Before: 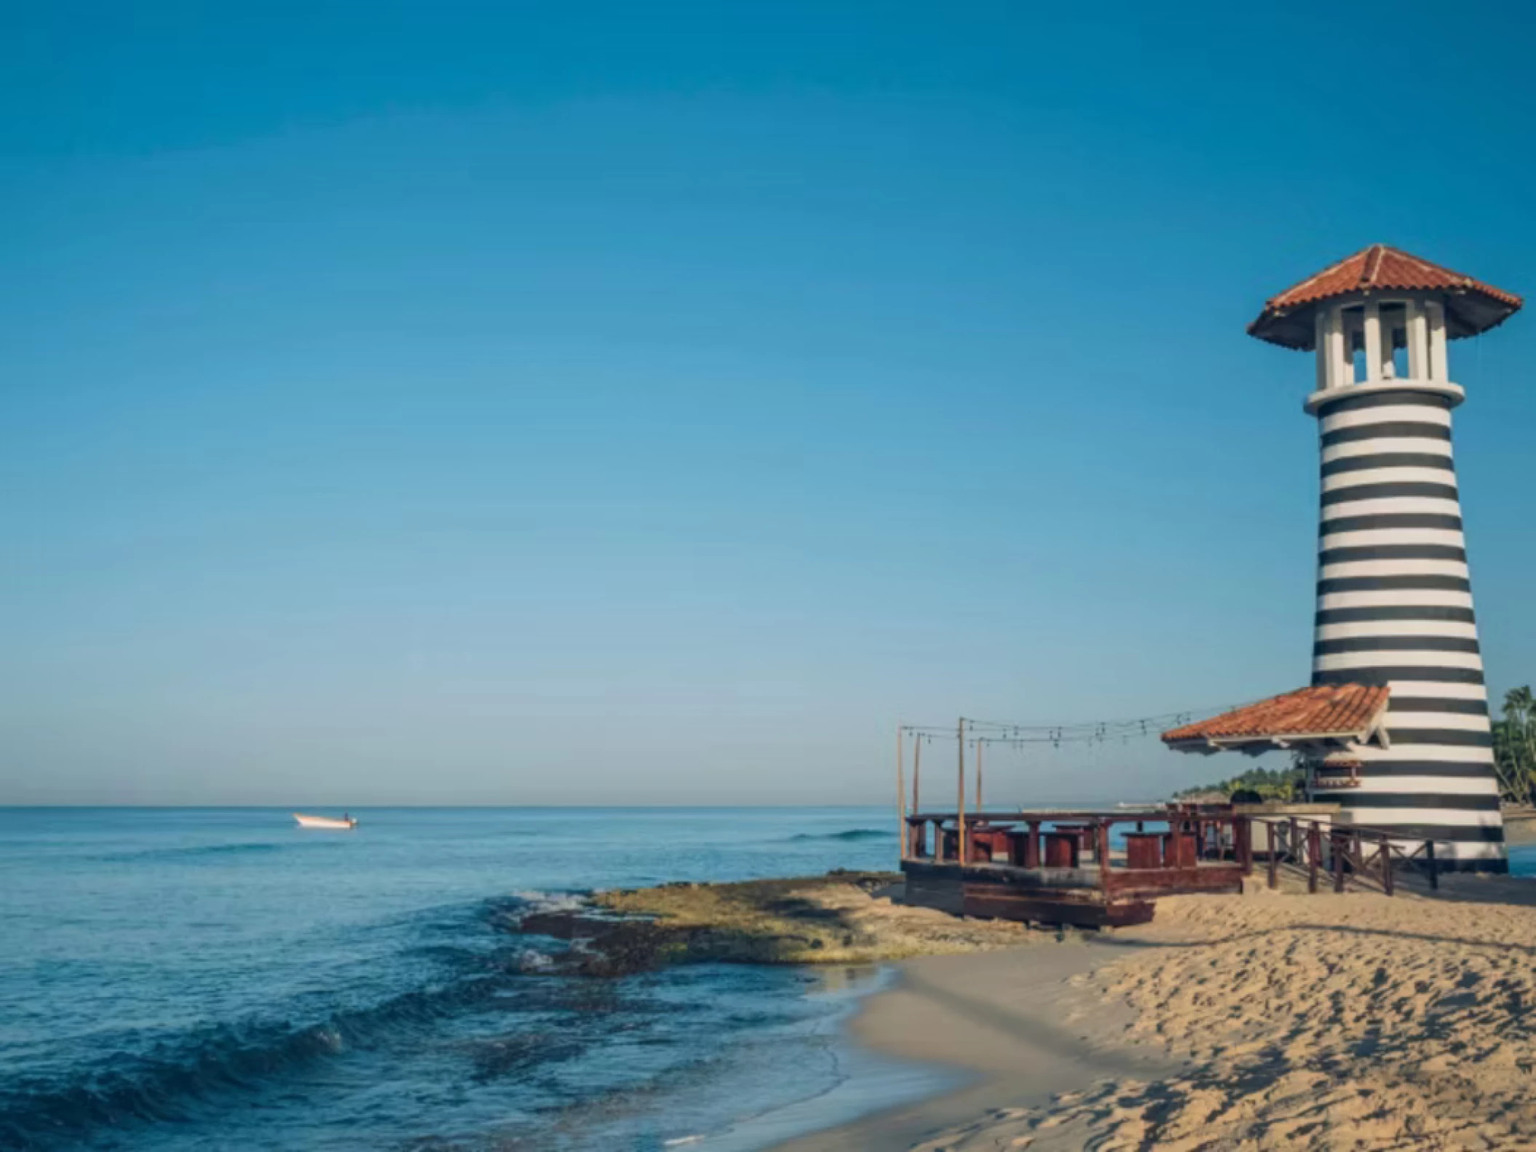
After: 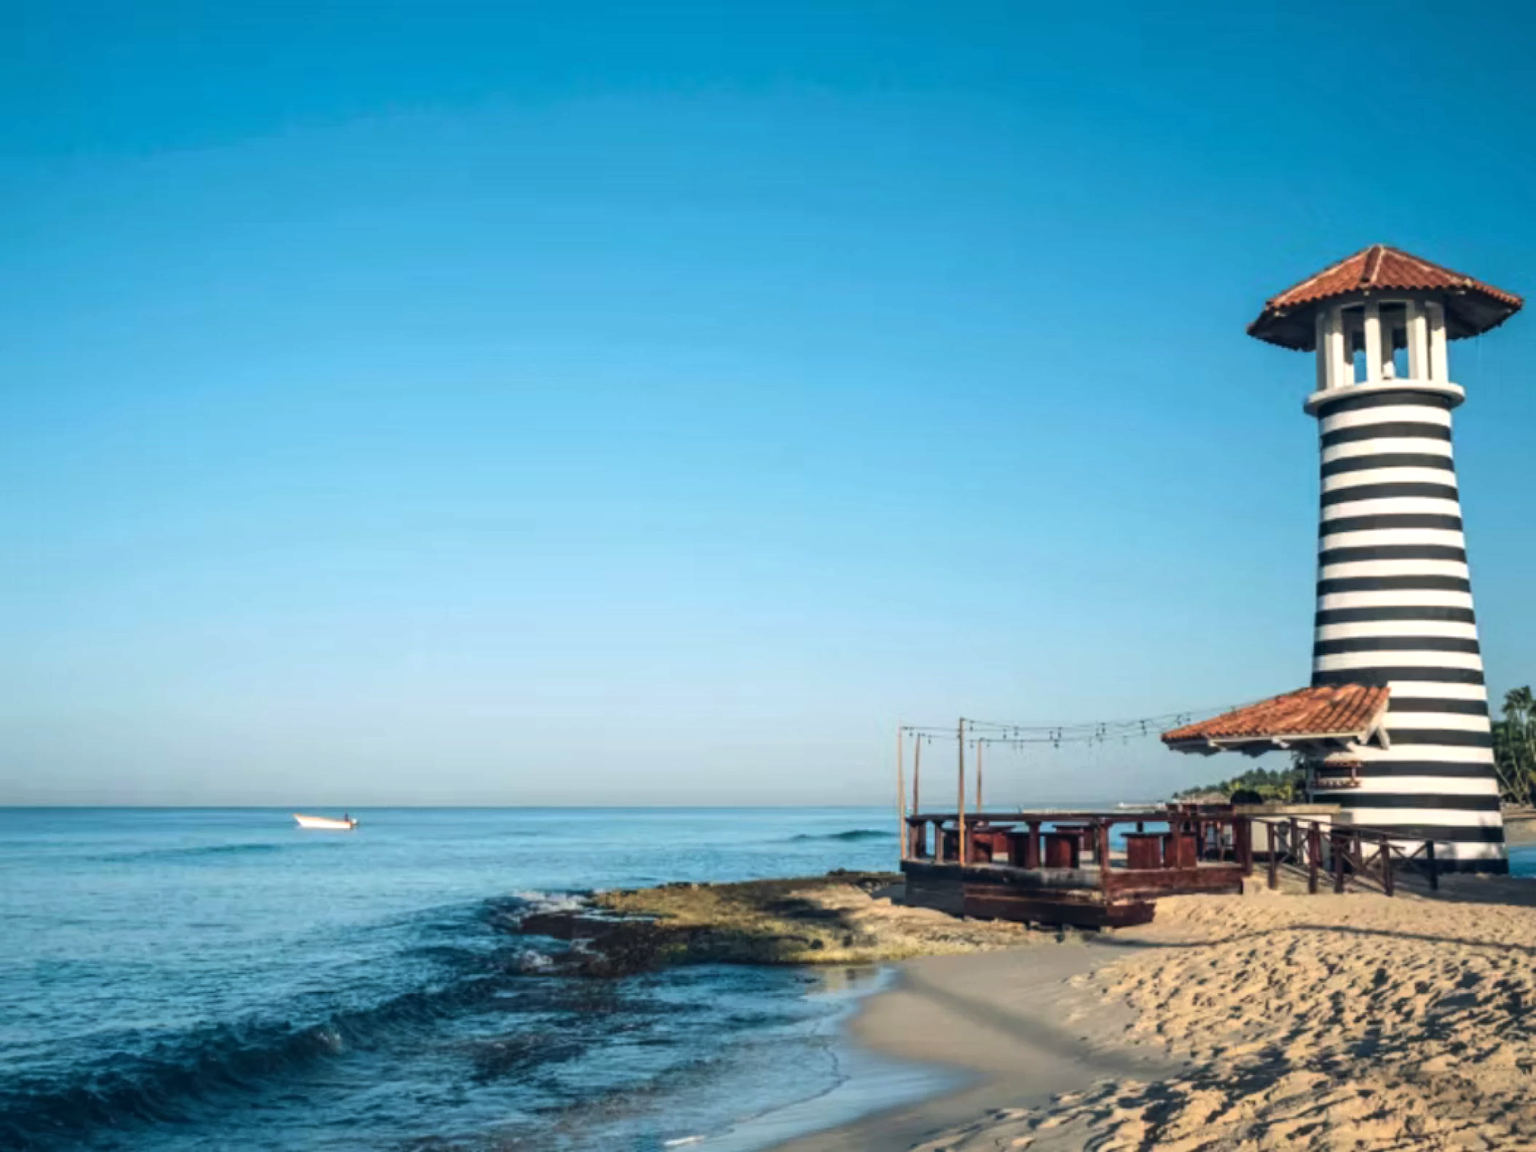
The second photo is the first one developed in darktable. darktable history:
tone equalizer: -8 EV -0.724 EV, -7 EV -0.681 EV, -6 EV -0.636 EV, -5 EV -0.369 EV, -3 EV 0.375 EV, -2 EV 0.6 EV, -1 EV 0.686 EV, +0 EV 0.746 EV, edges refinement/feathering 500, mask exposure compensation -1.57 EV, preserve details no
